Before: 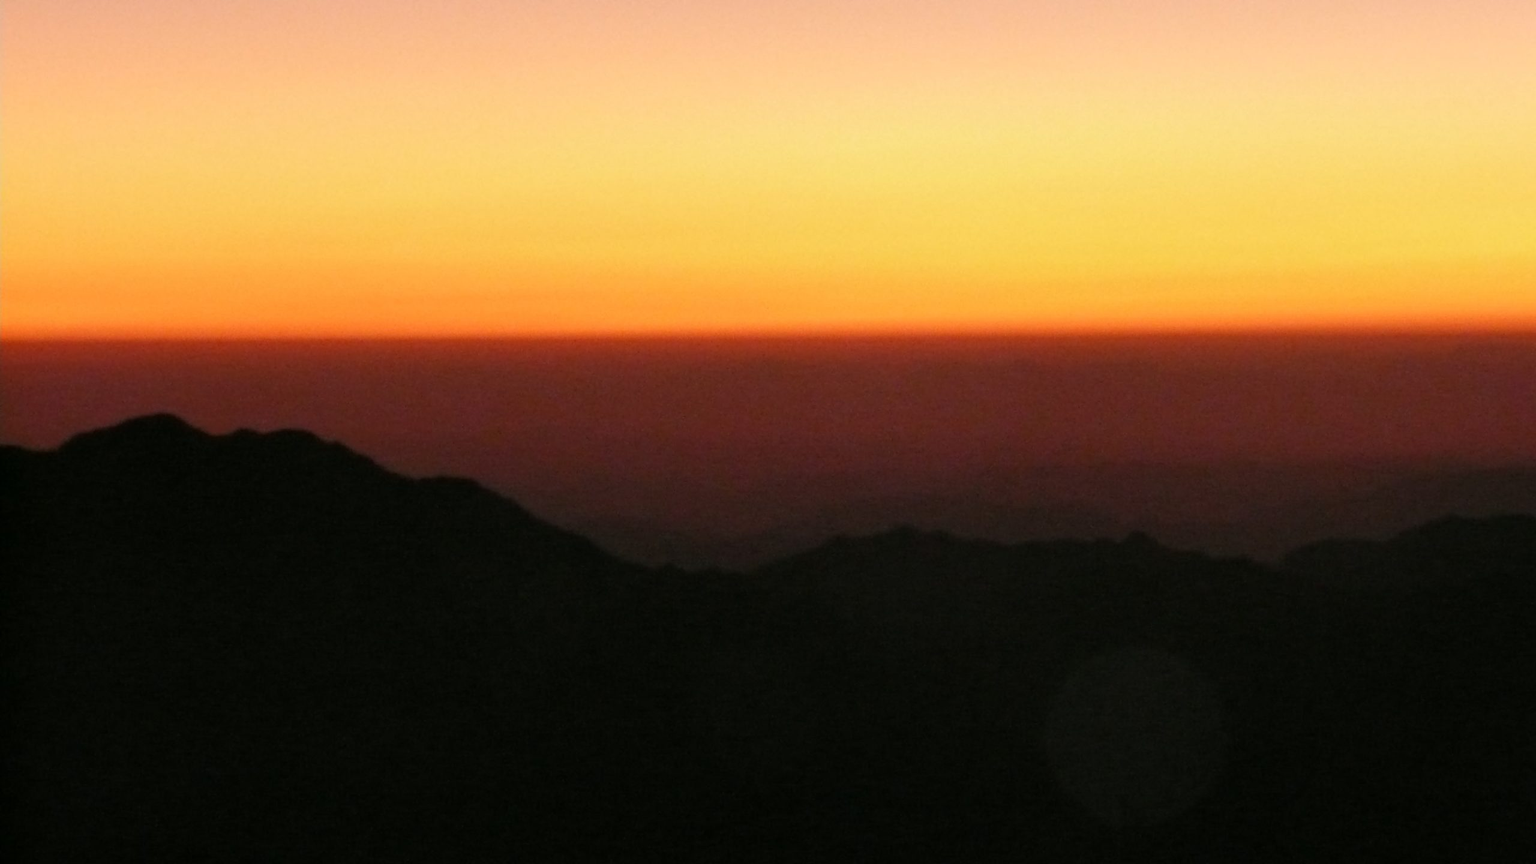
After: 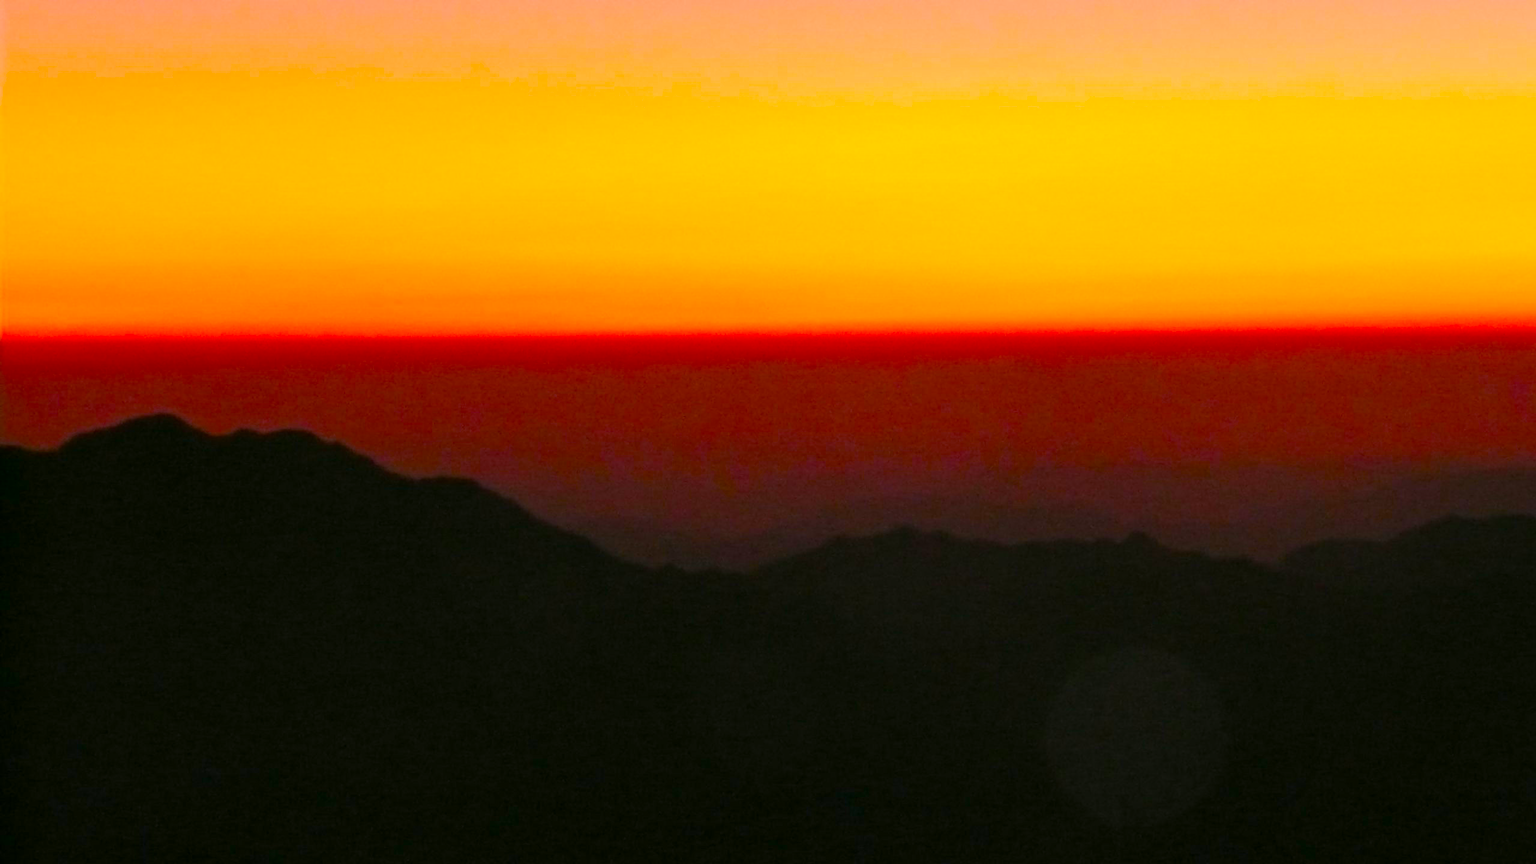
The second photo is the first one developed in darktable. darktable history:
white balance: red 1.05, blue 1.072
color balance: input saturation 134.34%, contrast -10.04%, contrast fulcrum 19.67%, output saturation 133.51%
